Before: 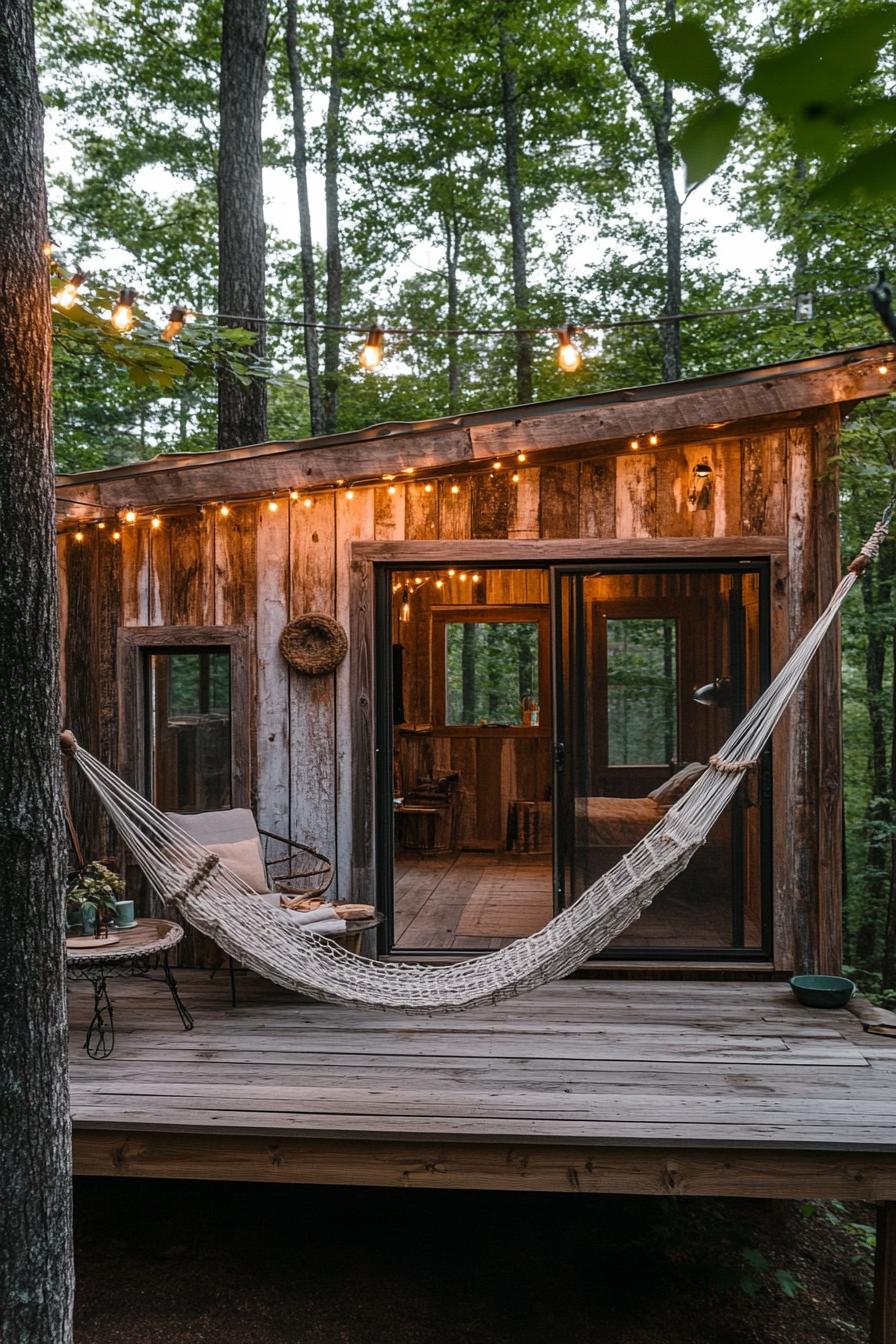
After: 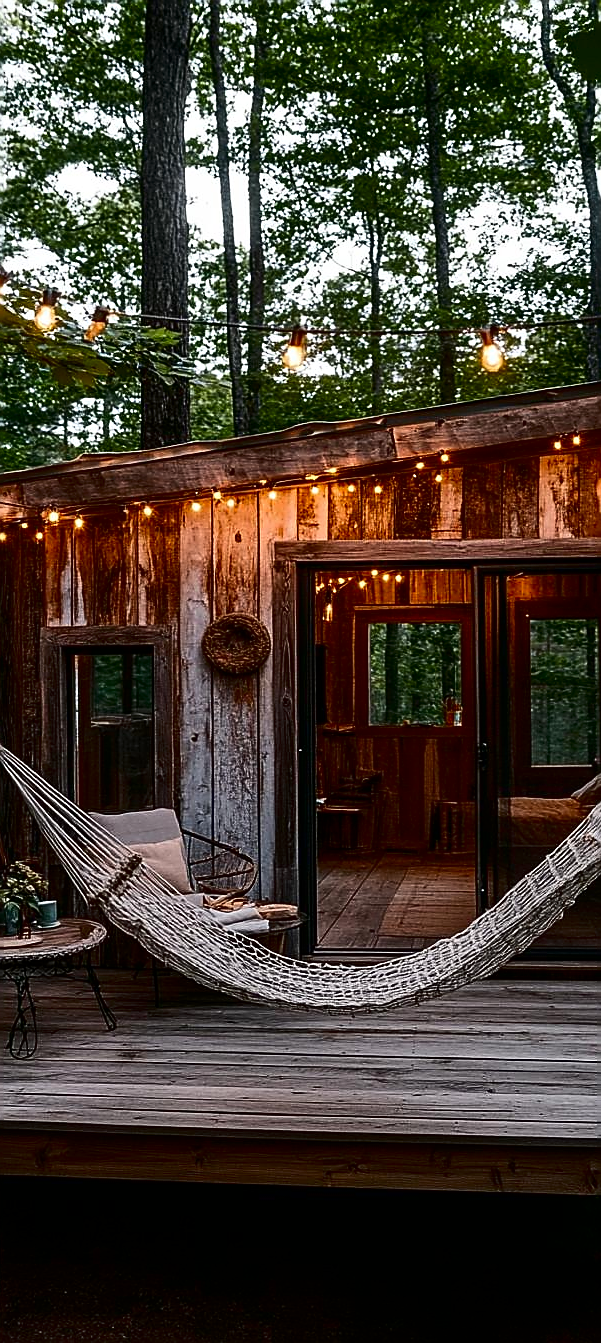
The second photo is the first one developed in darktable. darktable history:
tone equalizer: on, module defaults
contrast brightness saturation: contrast 0.194, brightness -0.221, saturation 0.105
crop and rotate: left 8.615%, right 24.274%
sharpen: radius 1.405, amount 1.254, threshold 0.829
